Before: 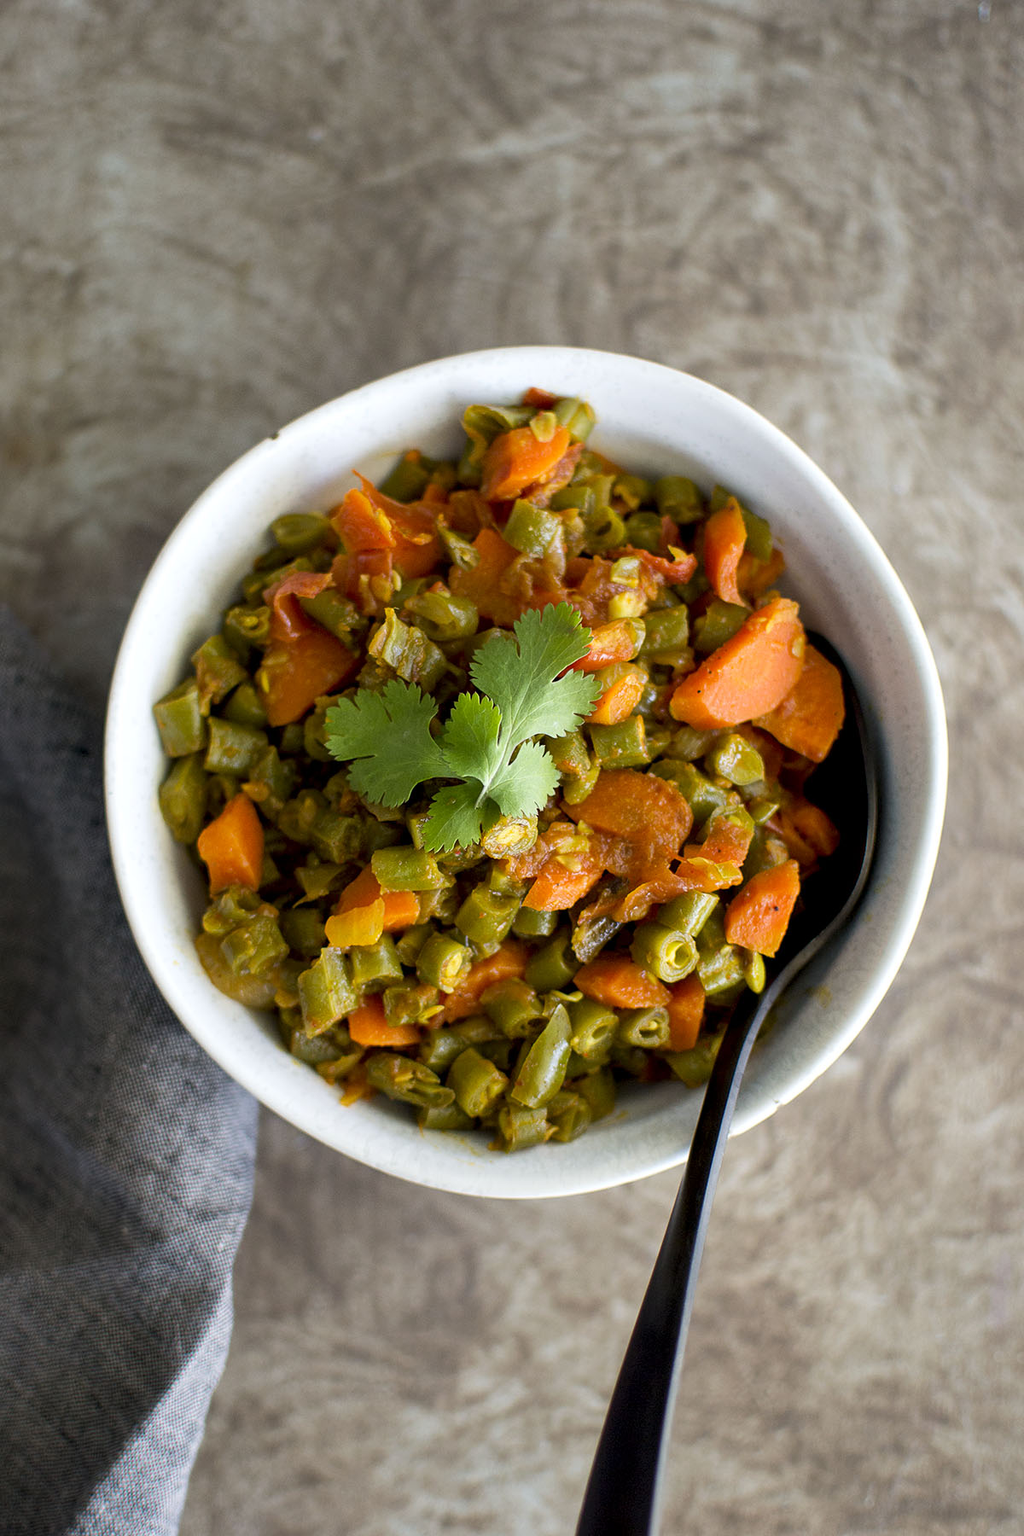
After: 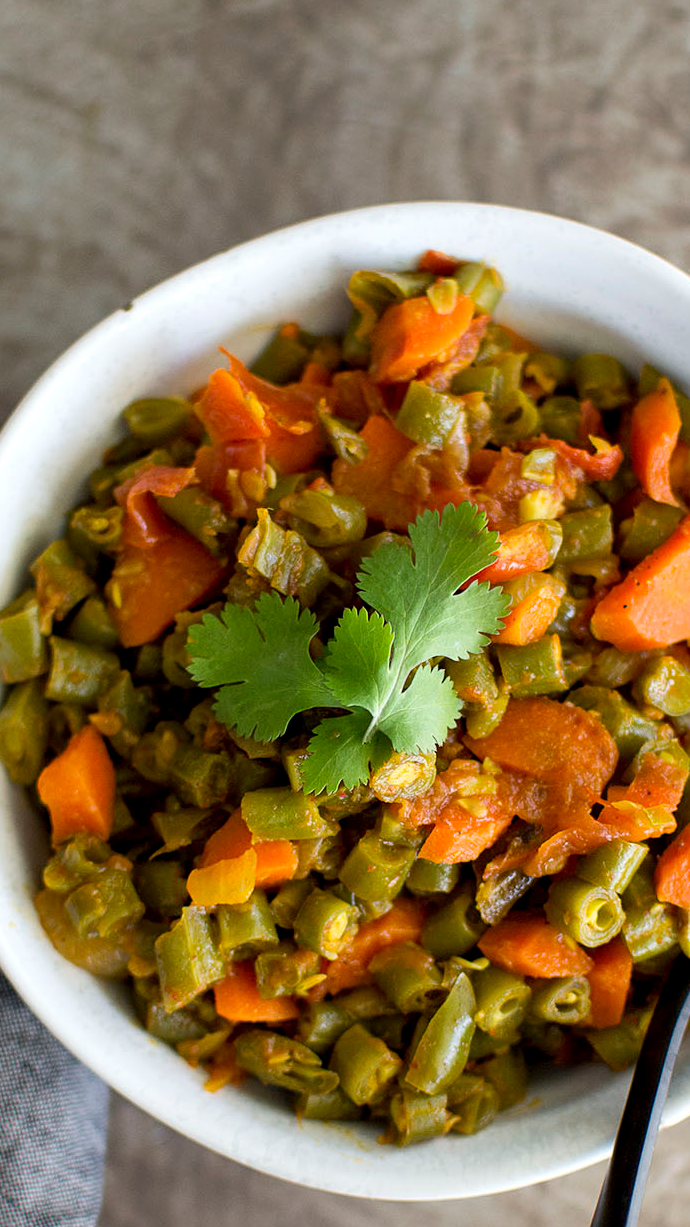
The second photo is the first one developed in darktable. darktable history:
crop: left 16.226%, top 11.387%, right 26.23%, bottom 20.393%
